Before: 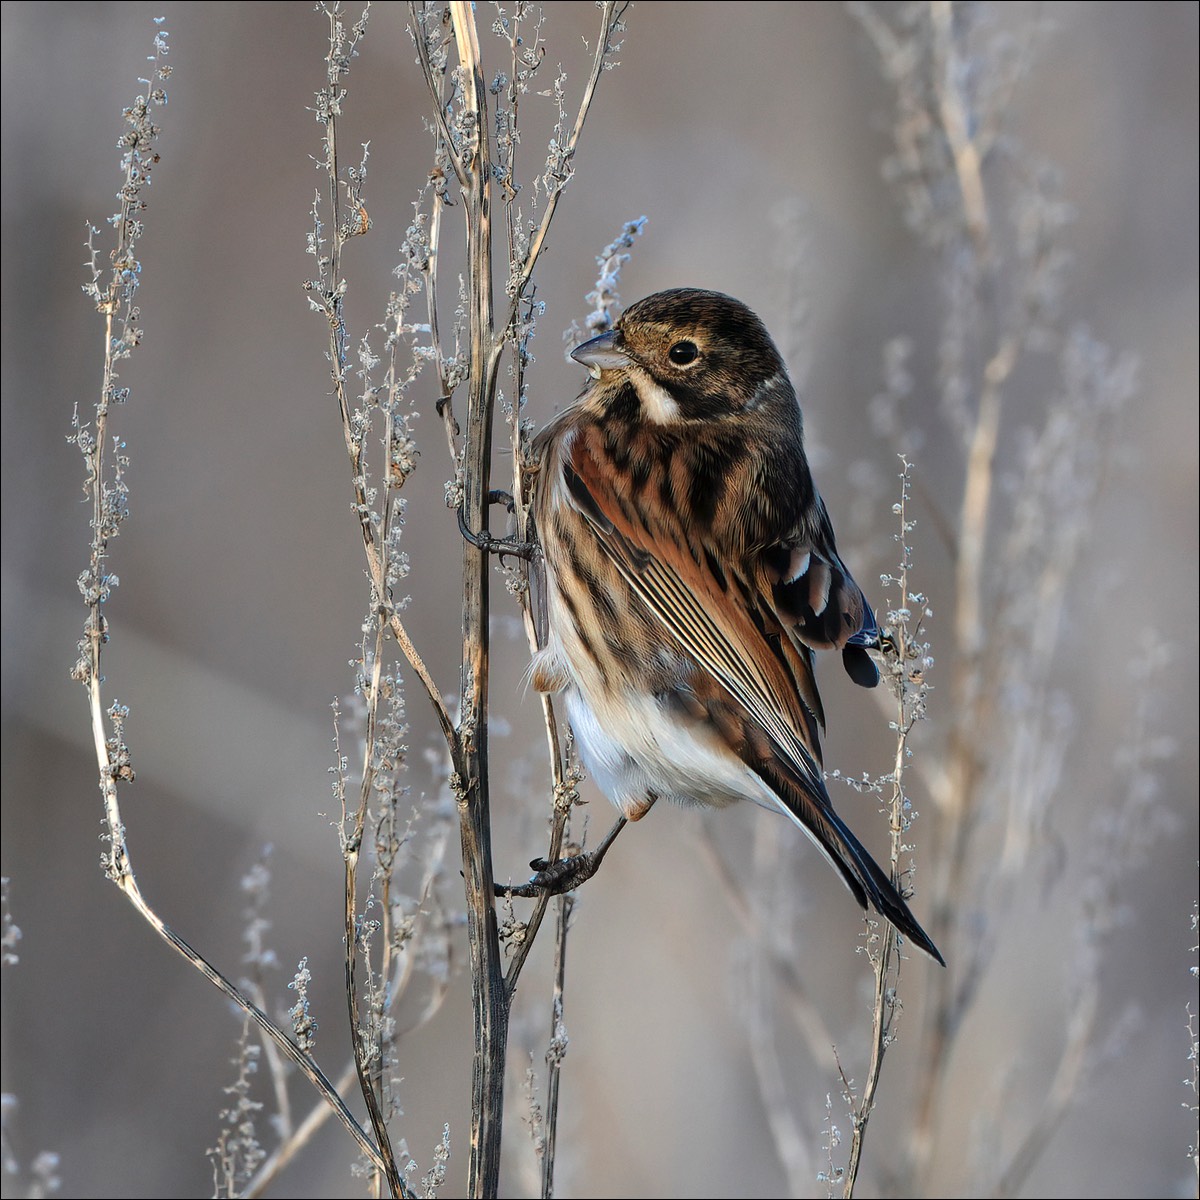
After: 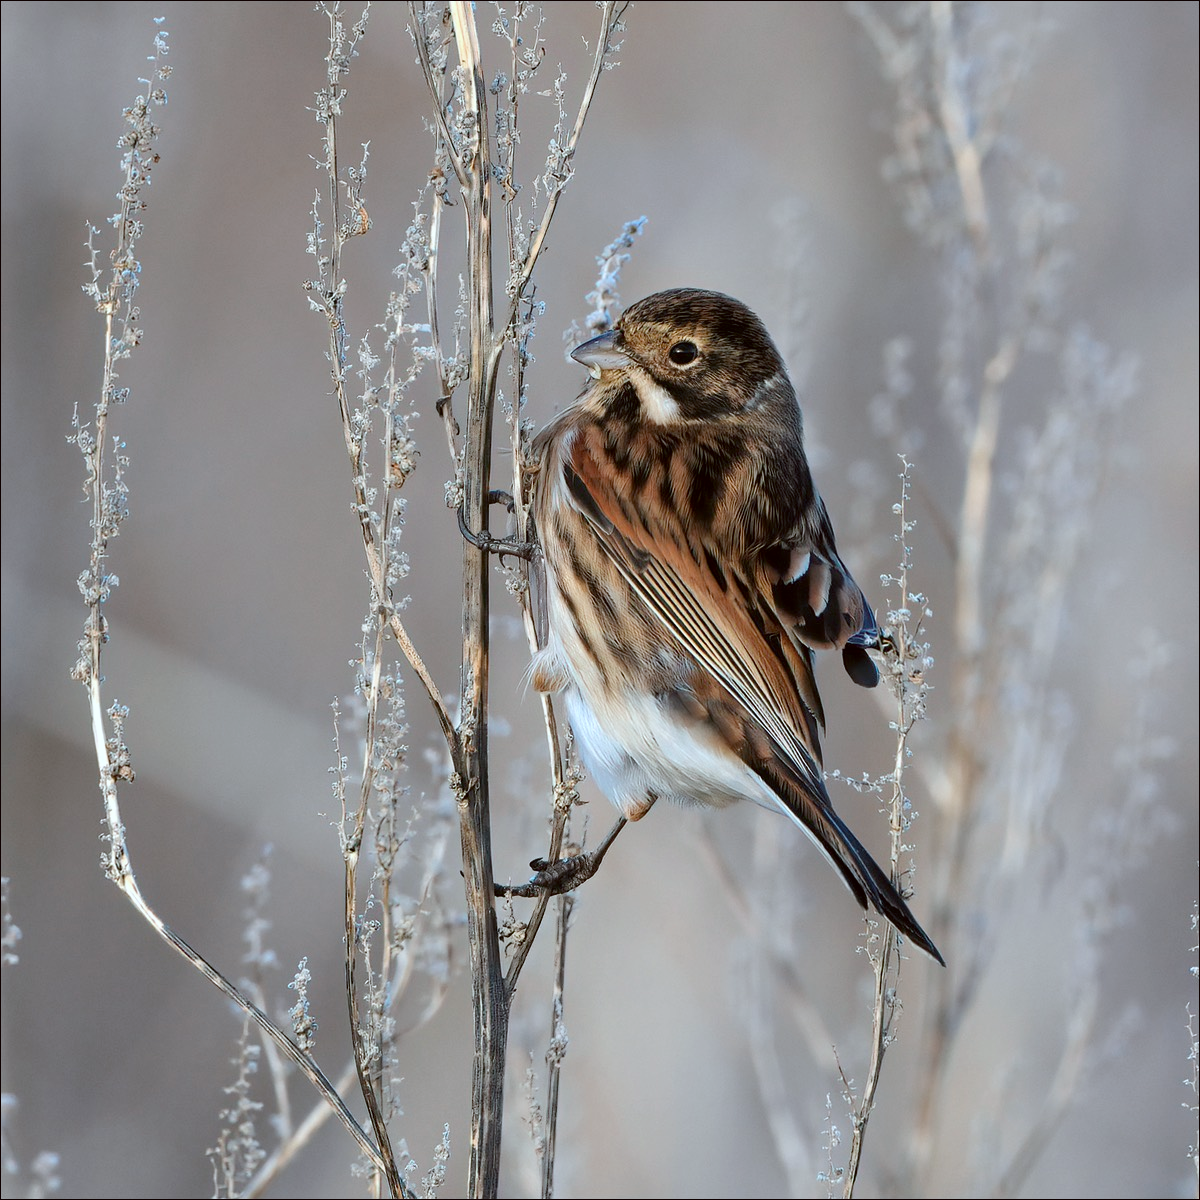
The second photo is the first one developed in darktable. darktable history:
color correction: highlights a* -3.48, highlights b* -6.88, shadows a* 3.22, shadows b* 5.67
